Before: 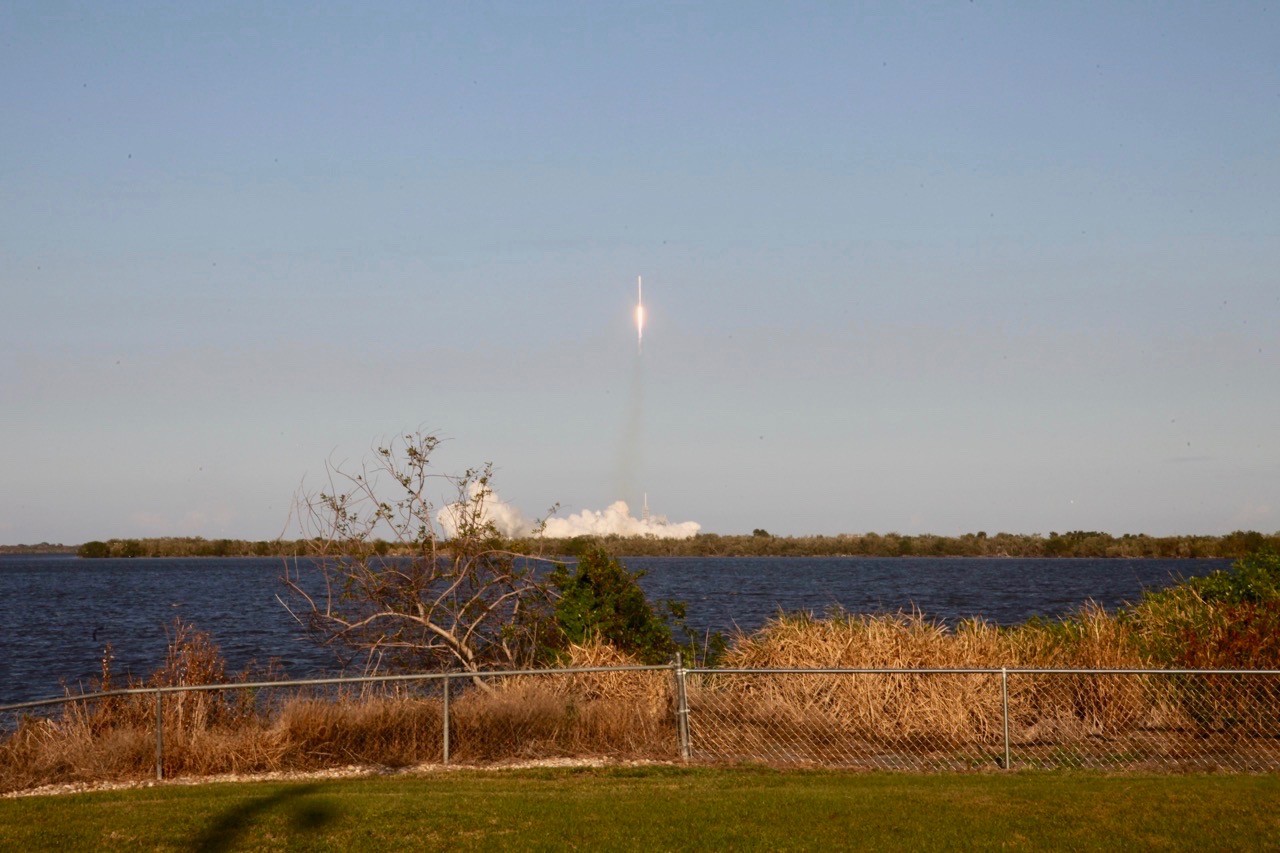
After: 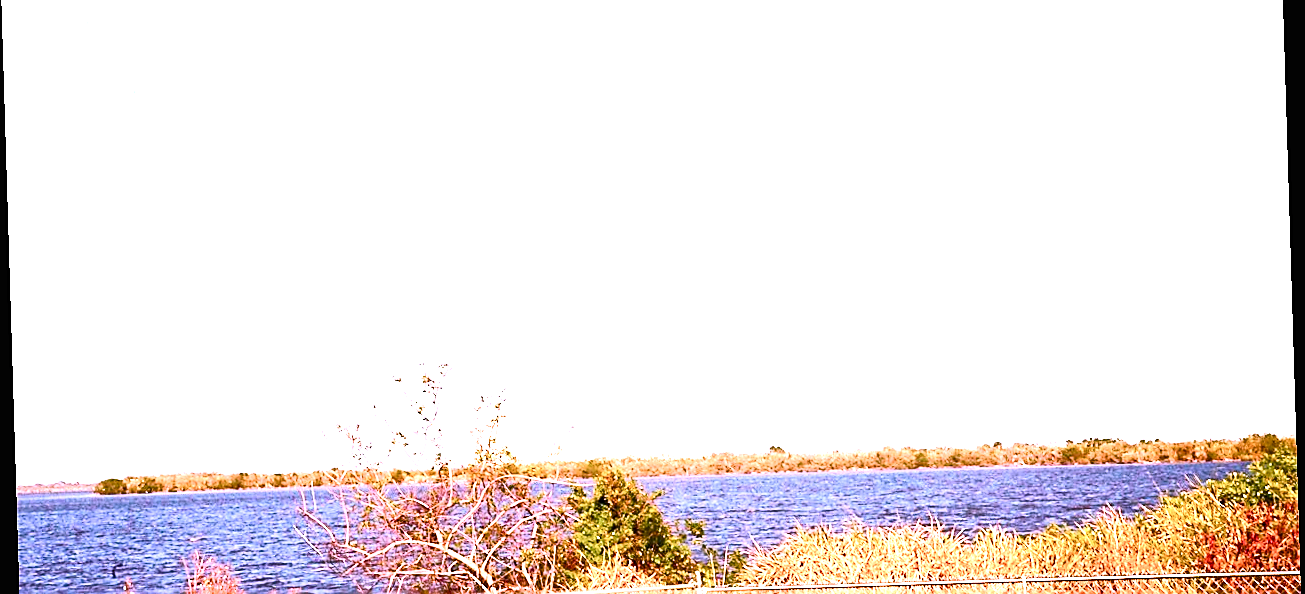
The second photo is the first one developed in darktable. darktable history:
color correction: highlights a* 15.03, highlights b* -25.07
crop: top 11.166%, bottom 22.168%
sharpen: radius 1.4, amount 1.25, threshold 0.7
exposure: black level correction 0, exposure 2.327 EV, compensate exposure bias true, compensate highlight preservation false
color balance rgb: linear chroma grading › shadows -2.2%, linear chroma grading › highlights -15%, linear chroma grading › global chroma -10%, linear chroma grading › mid-tones -10%, perceptual saturation grading › global saturation 45%, perceptual saturation grading › highlights -50%, perceptual saturation grading › shadows 30%, perceptual brilliance grading › global brilliance 18%, global vibrance 45%
rotate and perspective: rotation -1.75°, automatic cropping off
contrast brightness saturation: contrast 0.28
